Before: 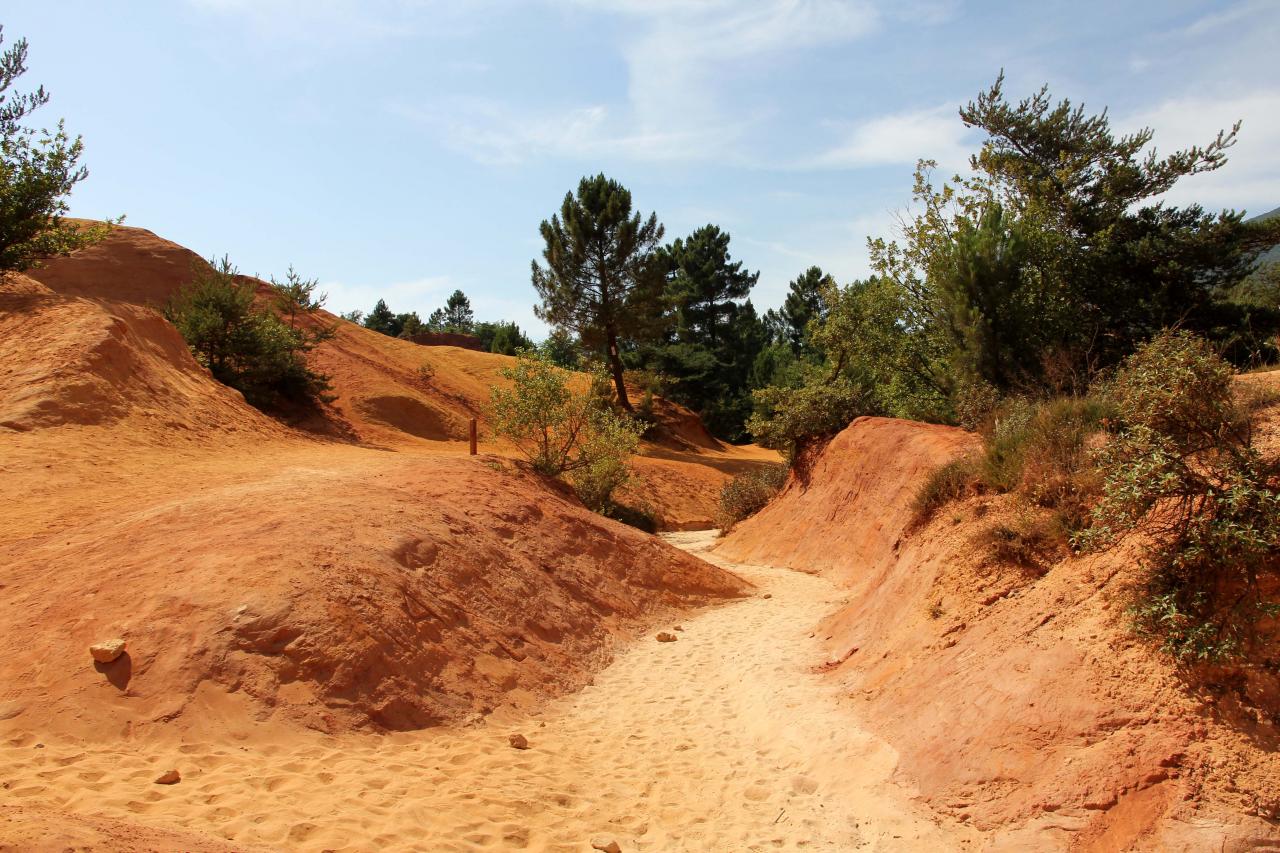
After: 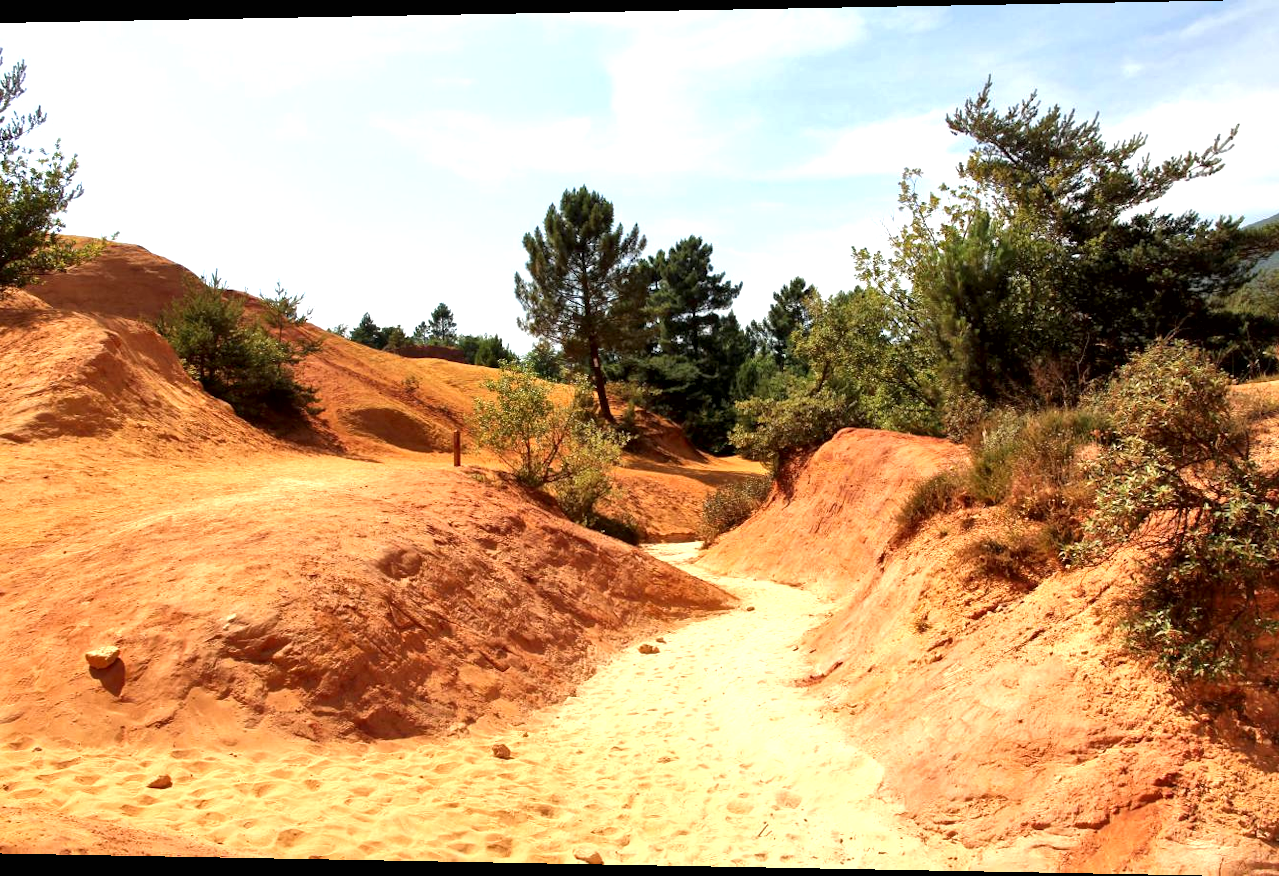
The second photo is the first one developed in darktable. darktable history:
levels: levels [0, 0.492, 0.984]
exposure: black level correction 0, exposure 0.68 EV, compensate exposure bias true, compensate highlight preservation false
rotate and perspective: lens shift (horizontal) -0.055, automatic cropping off
local contrast: mode bilateral grid, contrast 25, coarseness 60, detail 151%, midtone range 0.2
